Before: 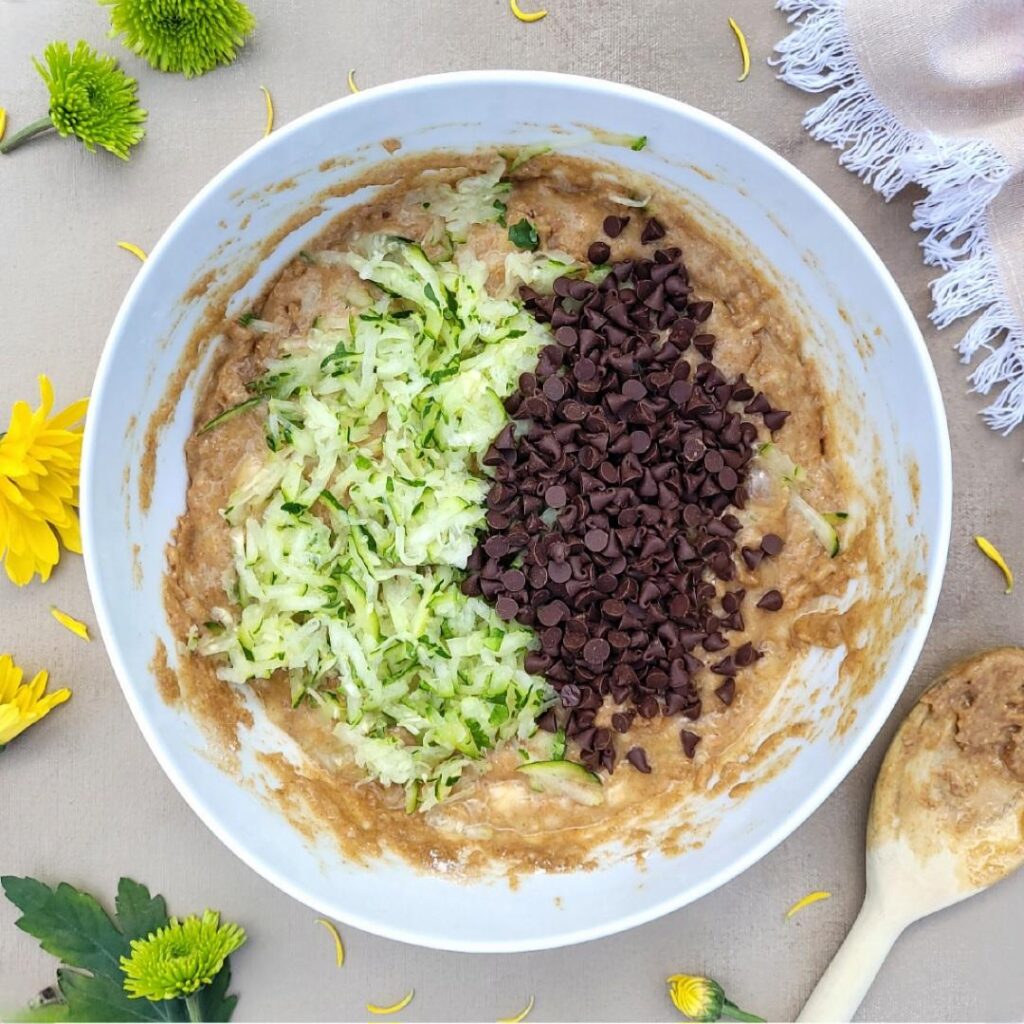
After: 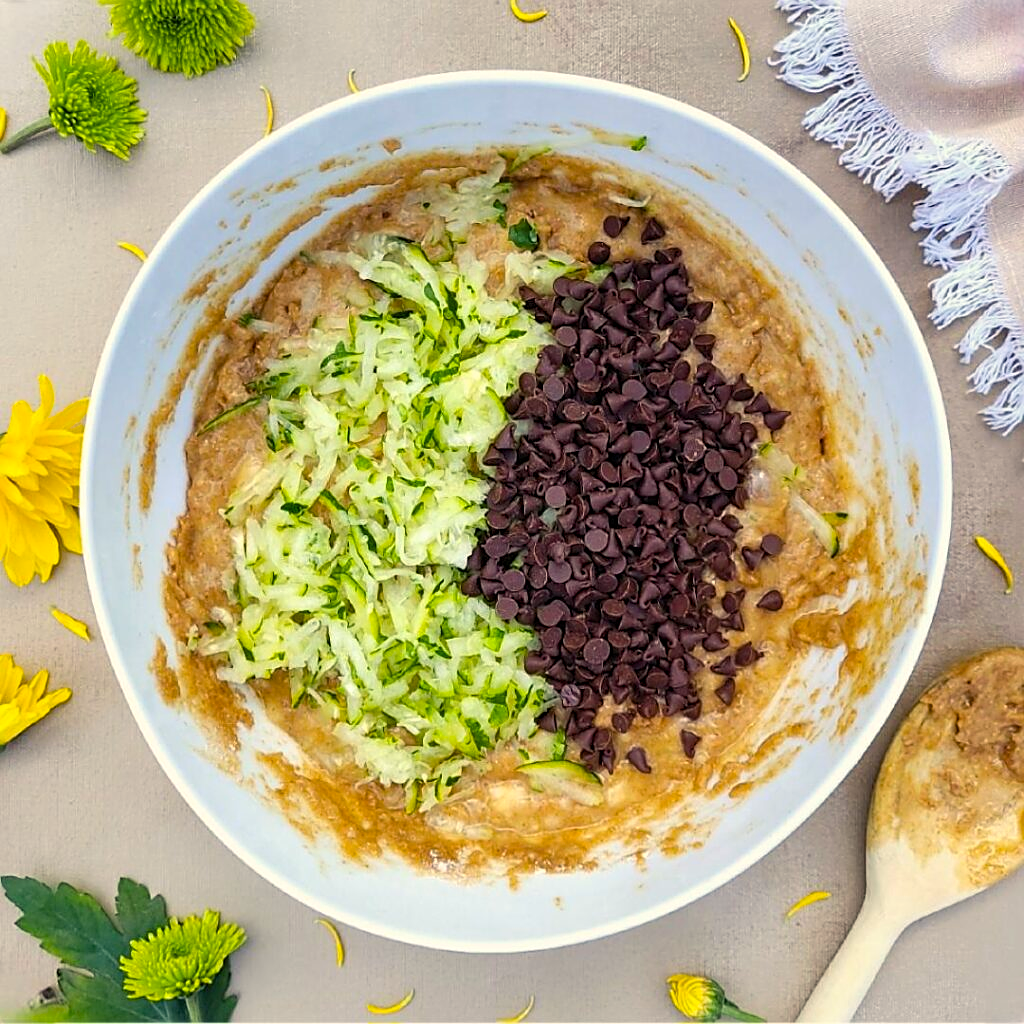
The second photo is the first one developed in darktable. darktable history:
color balance rgb: highlights gain › chroma 2.995%, highlights gain › hue 77.39°, shadows fall-off 102.251%, perceptual saturation grading › global saturation 30.926%, mask middle-gray fulcrum 22.456%
sharpen: on, module defaults
